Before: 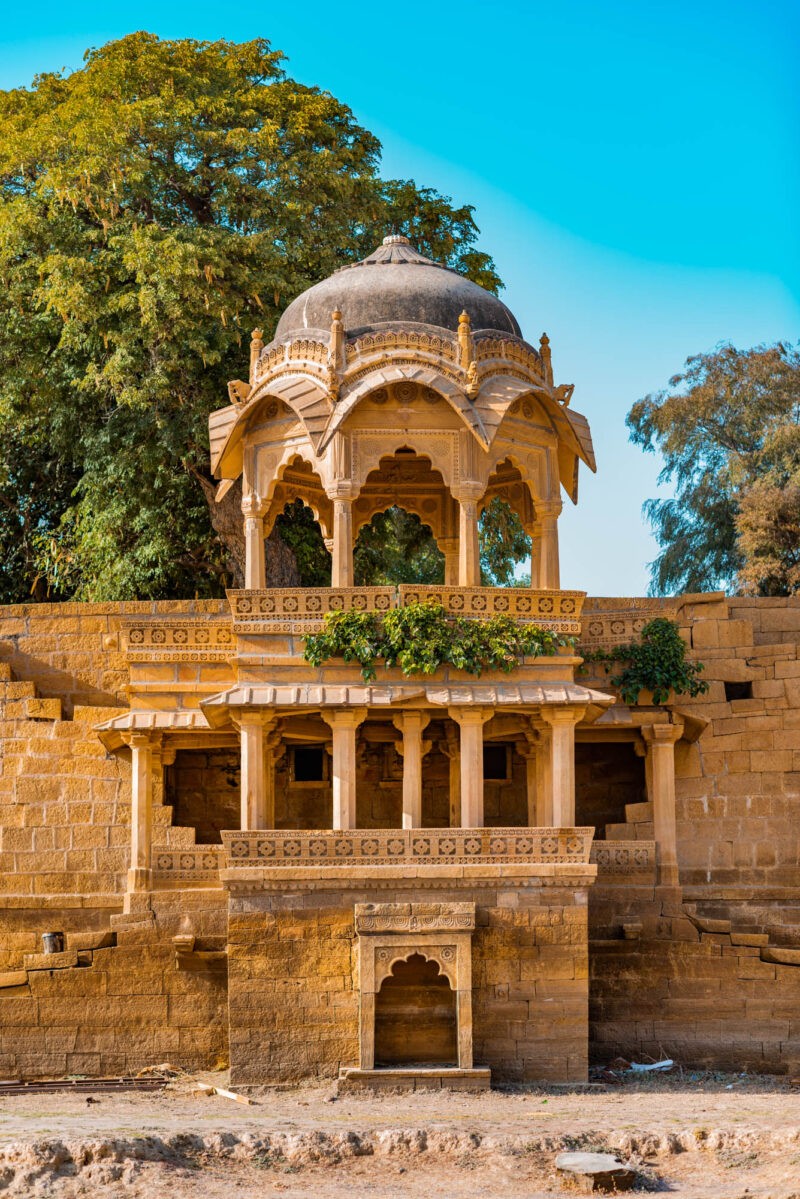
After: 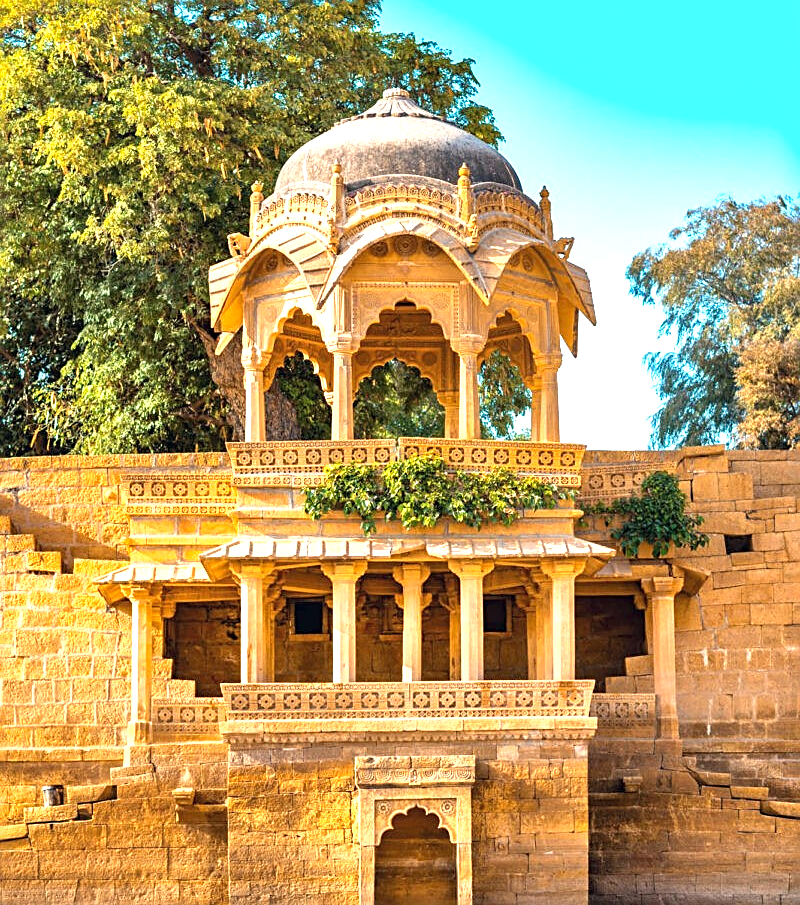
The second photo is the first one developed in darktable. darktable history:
crop and rotate: top 12.317%, bottom 12.183%
exposure: black level correction 0, exposure 1.281 EV, compensate highlight preservation false
sharpen: on, module defaults
color correction: highlights a* 0.395, highlights b* 2.65, shadows a* -0.735, shadows b* -4.8
shadows and highlights: shadows 25.73, highlights -25.76
